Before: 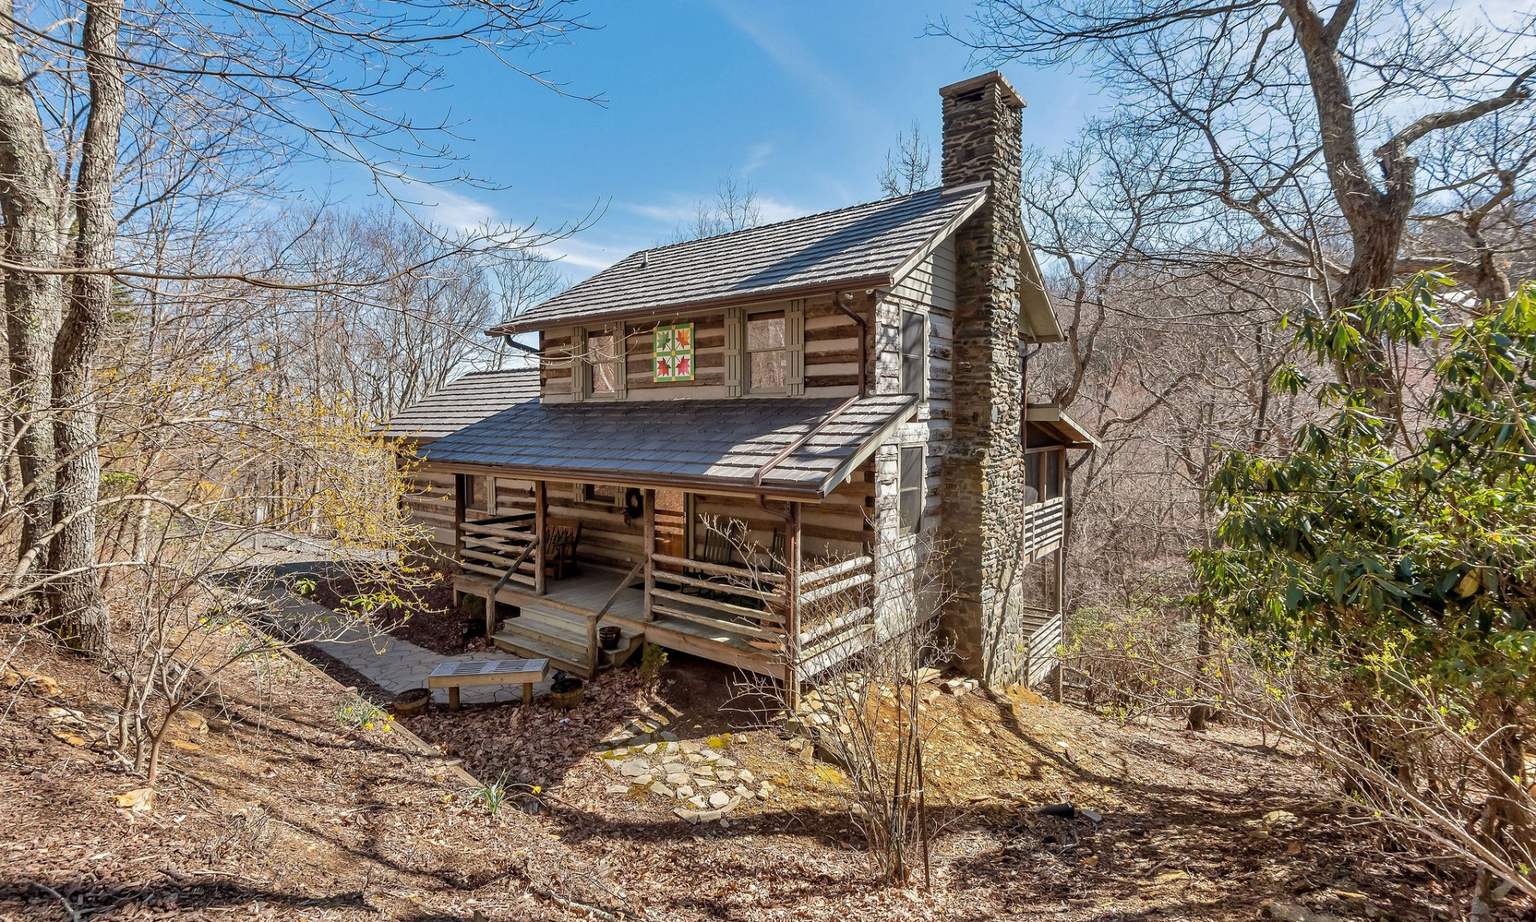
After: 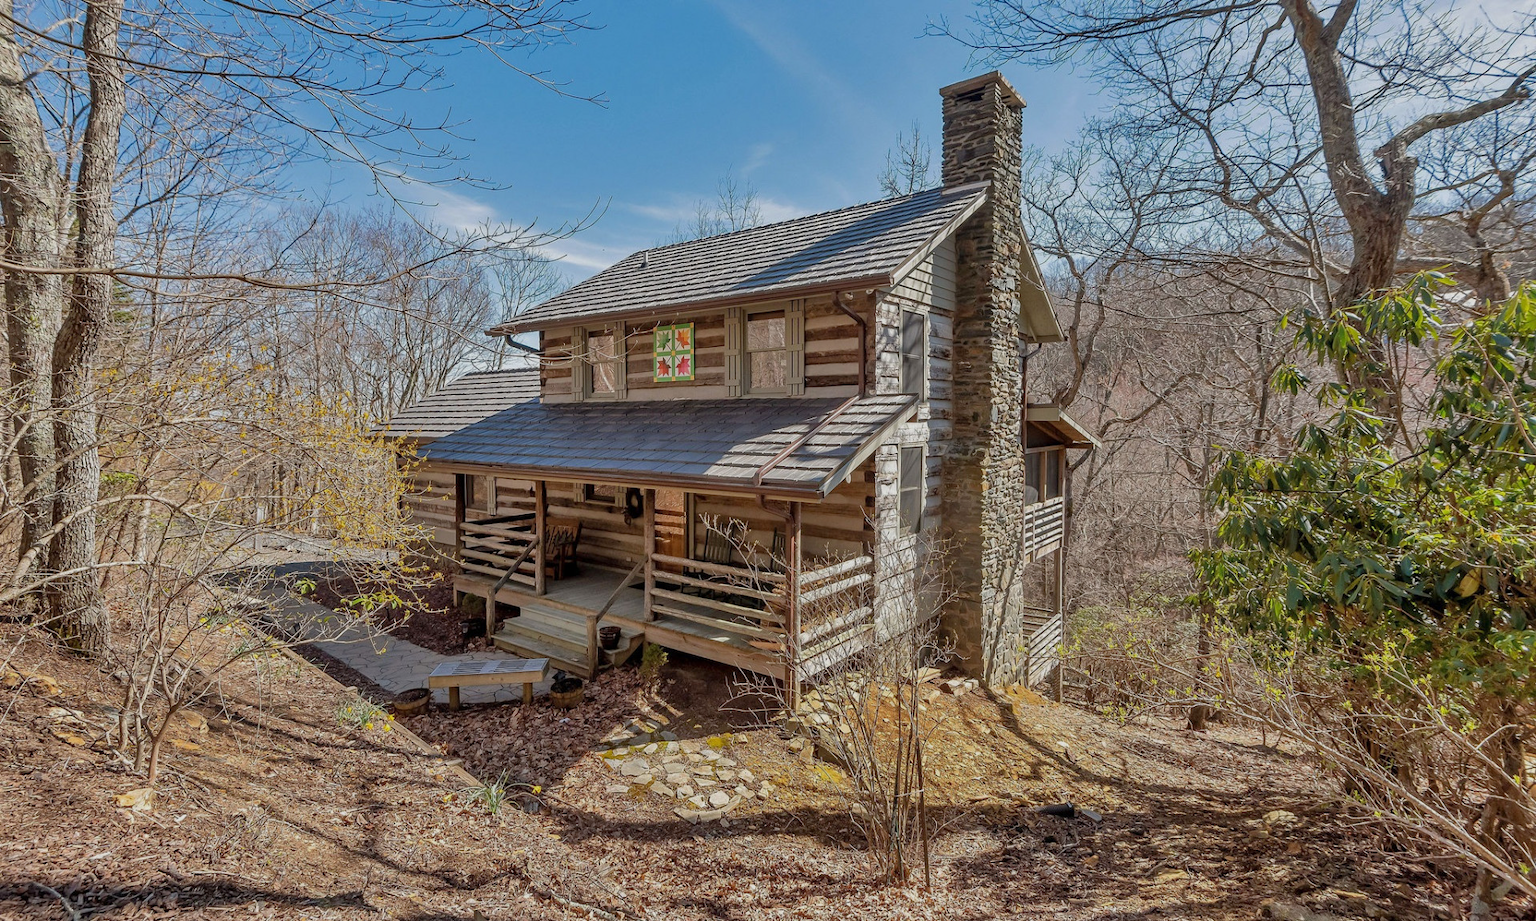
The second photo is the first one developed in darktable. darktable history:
tone equalizer: -8 EV 0.25 EV, -7 EV 0.417 EV, -6 EV 0.417 EV, -5 EV 0.25 EV, -3 EV -0.25 EV, -2 EV -0.417 EV, -1 EV -0.417 EV, +0 EV -0.25 EV, edges refinement/feathering 500, mask exposure compensation -1.57 EV, preserve details guided filter
